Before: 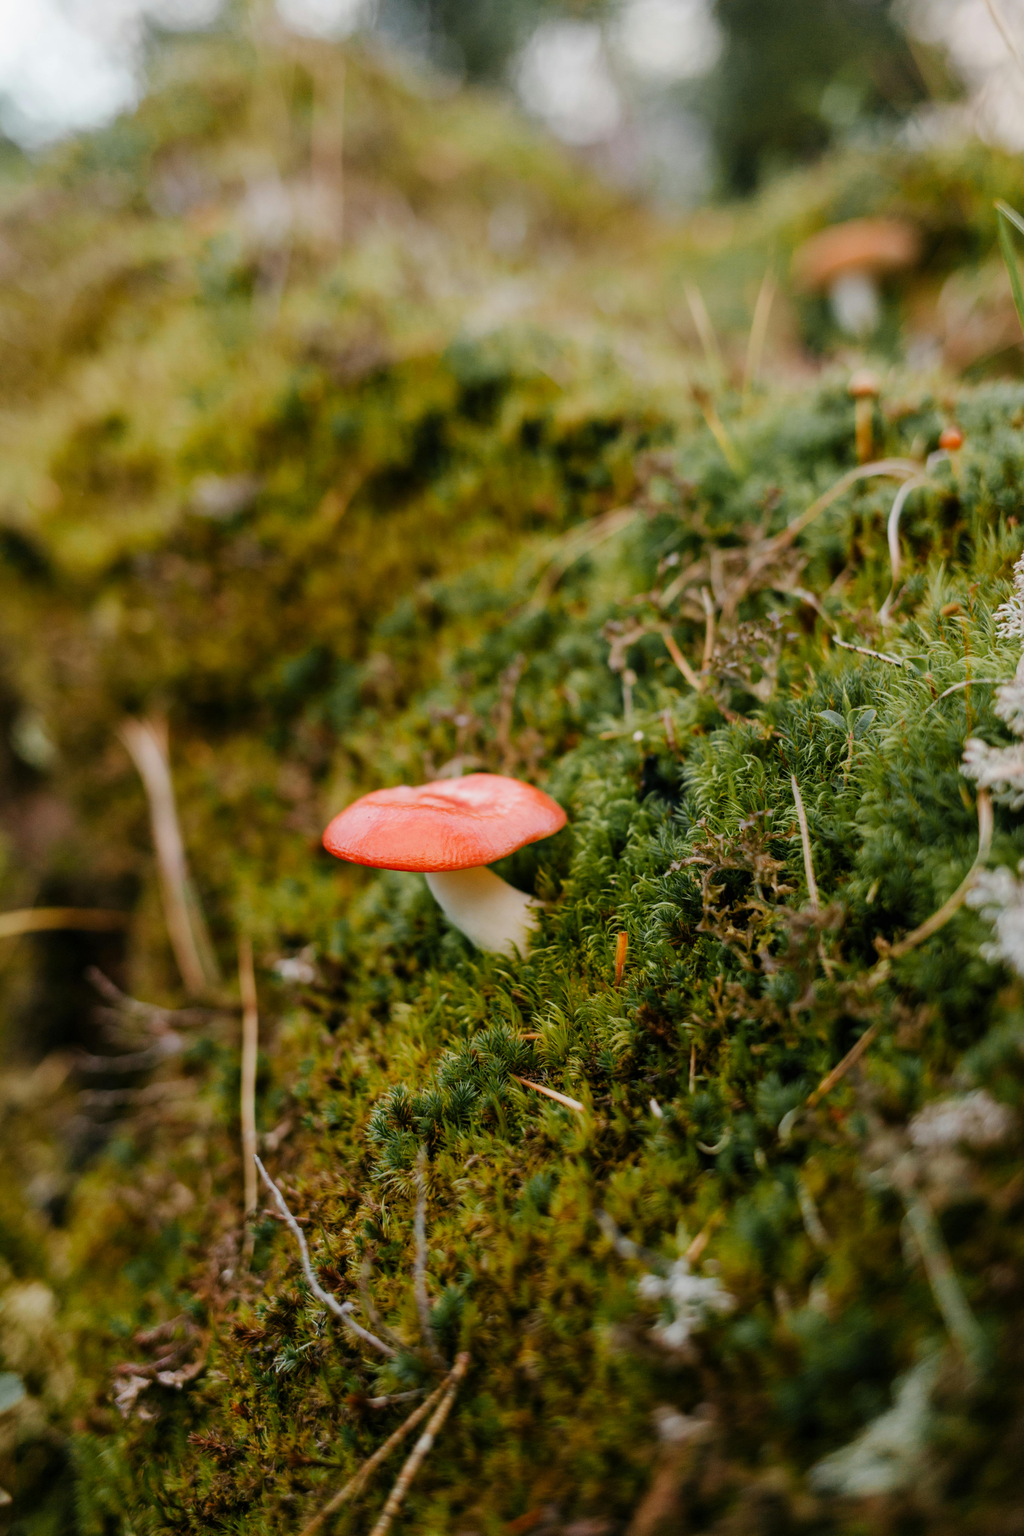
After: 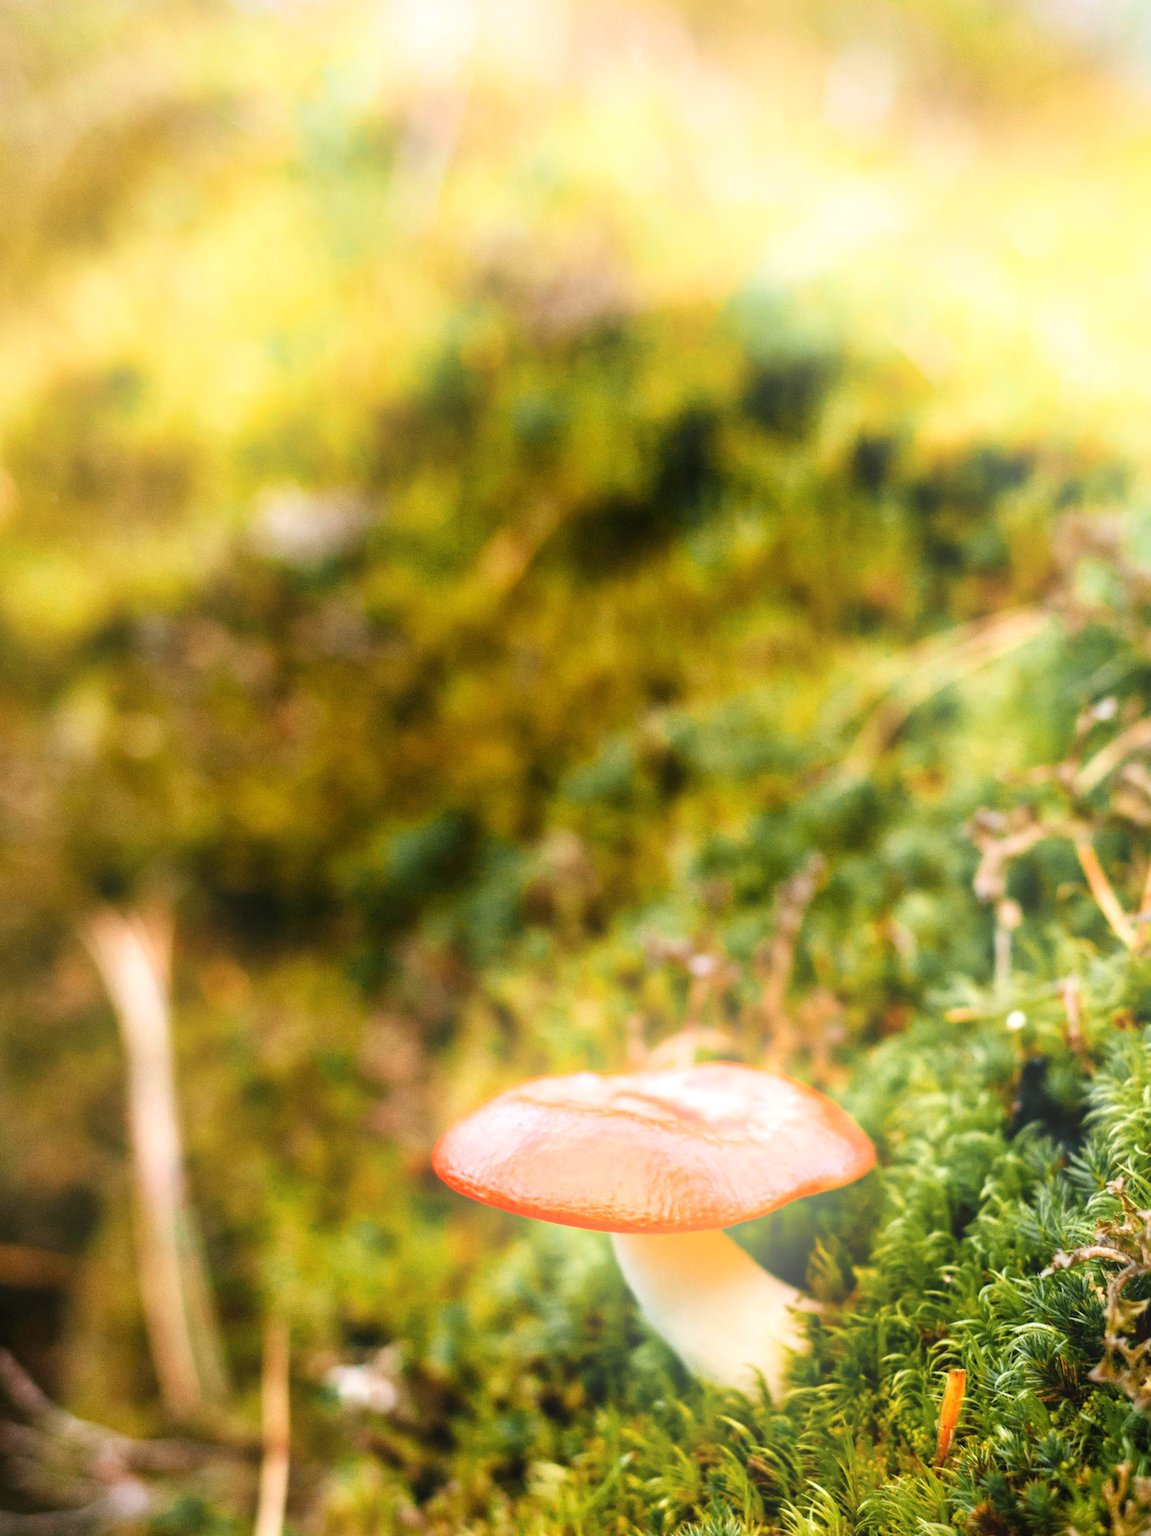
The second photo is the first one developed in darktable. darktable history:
bloom: size 38%, threshold 95%, strength 30%
crop and rotate: angle -4.99°, left 2.122%, top 6.945%, right 27.566%, bottom 30.519%
exposure: black level correction 0, exposure 1.1 EV, compensate highlight preservation false
